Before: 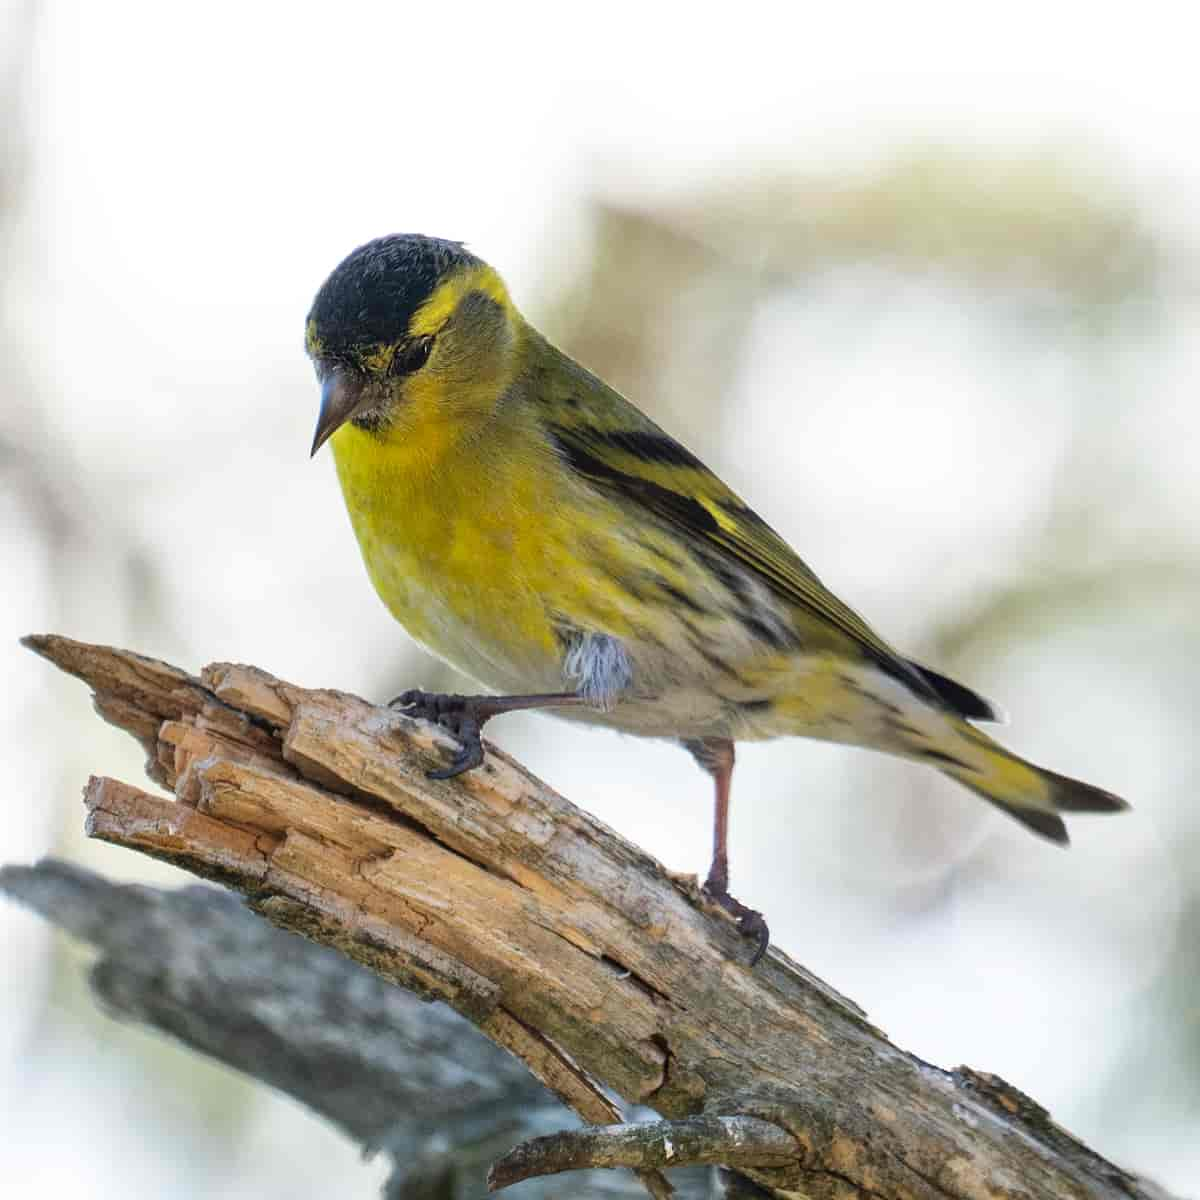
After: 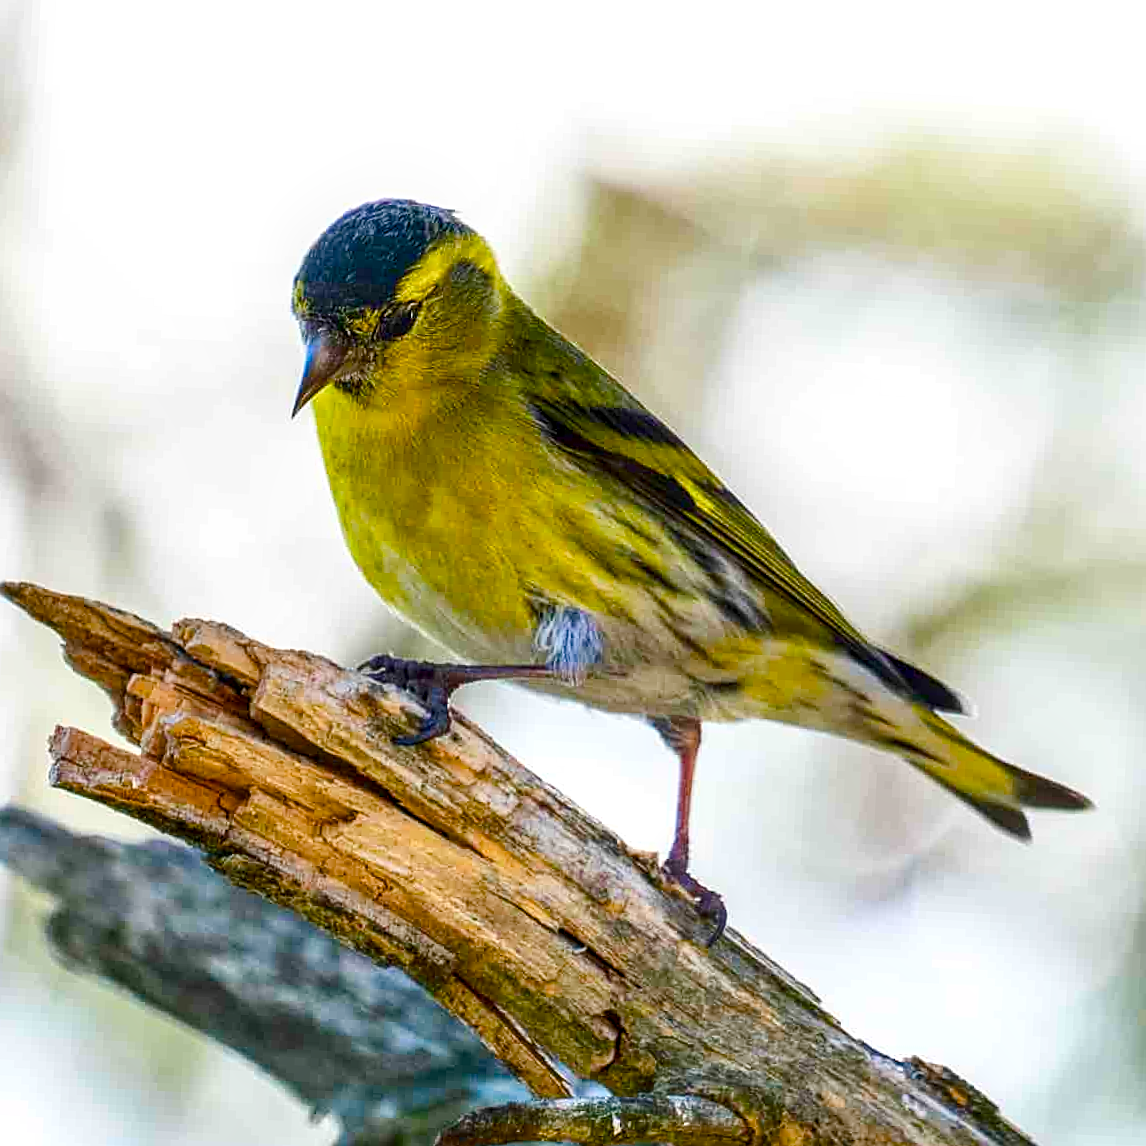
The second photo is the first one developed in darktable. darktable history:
crop and rotate: angle -2.72°
color balance rgb: shadows lift › chroma 0.749%, shadows lift › hue 114.74°, linear chroma grading › shadows 9.283%, linear chroma grading › highlights 10.484%, linear chroma grading › global chroma 15.259%, linear chroma grading › mid-tones 14.73%, perceptual saturation grading › global saturation 24.993%, perceptual saturation grading › highlights -50.588%, perceptual saturation grading › shadows 30.824%, global vibrance 42.525%
local contrast: detail 130%
sharpen: amount 0.466
contrast brightness saturation: contrast 0.147, brightness -0.01, saturation 0.099
